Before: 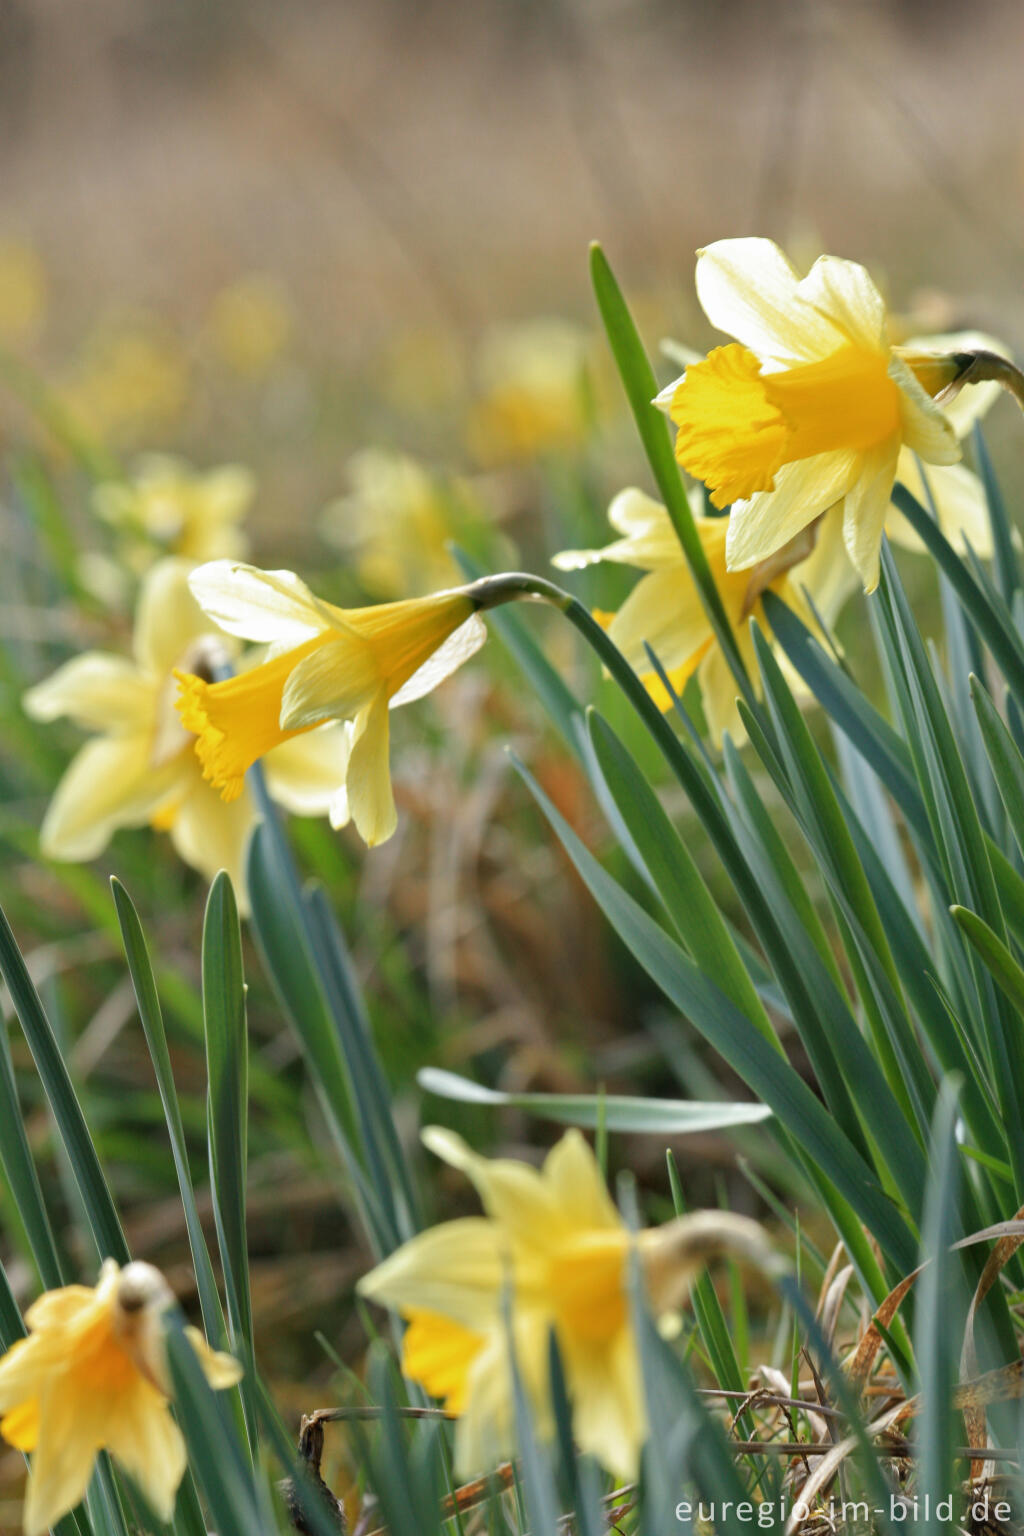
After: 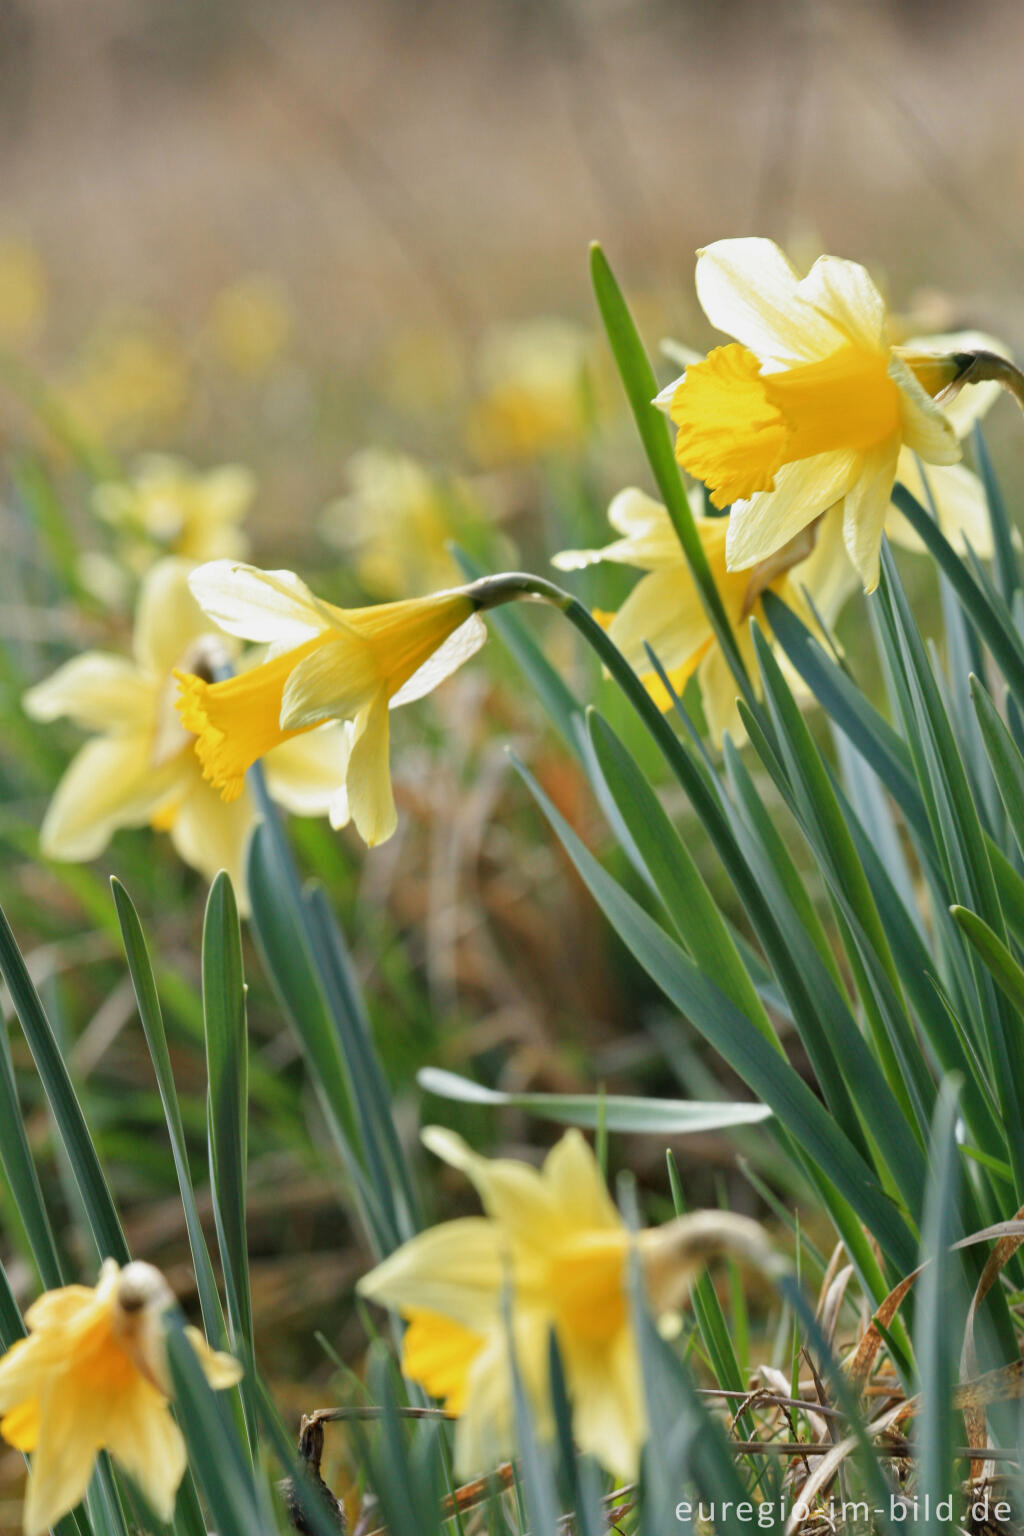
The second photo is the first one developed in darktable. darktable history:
tone curve: curves: ch0 [(0, 0) (0.822, 0.825) (0.994, 0.955)]; ch1 [(0, 0) (0.226, 0.261) (0.383, 0.397) (0.46, 0.46) (0.498, 0.501) (0.524, 0.543) (0.578, 0.575) (1, 1)]; ch2 [(0, 0) (0.438, 0.456) (0.5, 0.495) (0.547, 0.515) (0.597, 0.58) (0.629, 0.603) (1, 1)], preserve colors none
